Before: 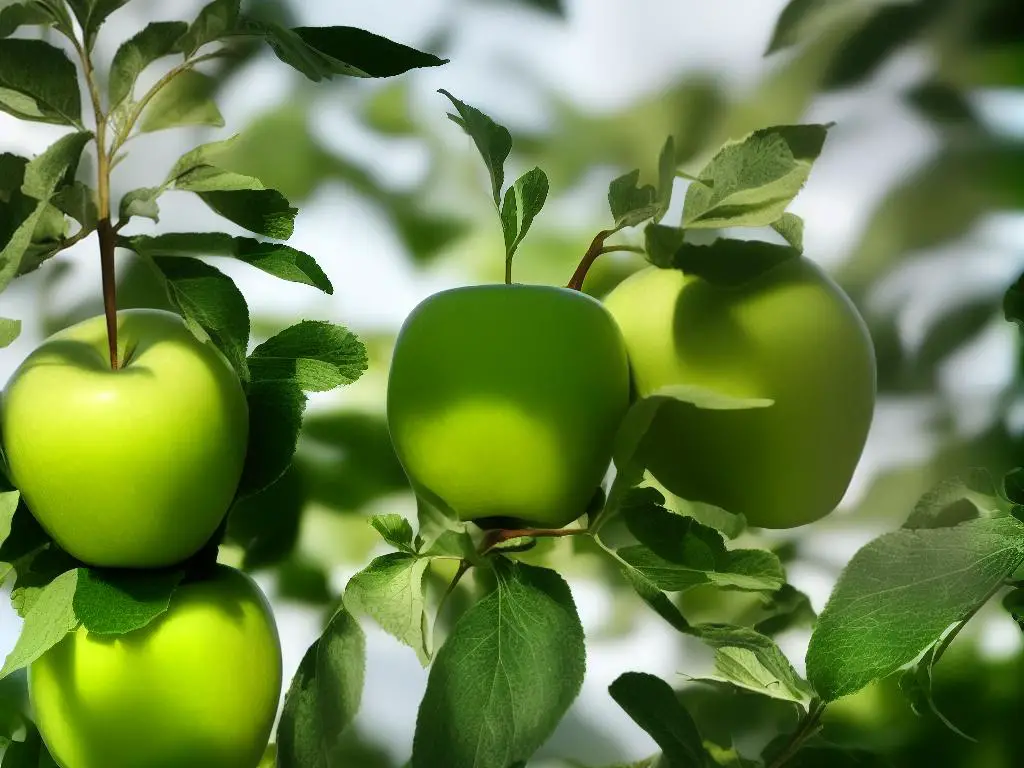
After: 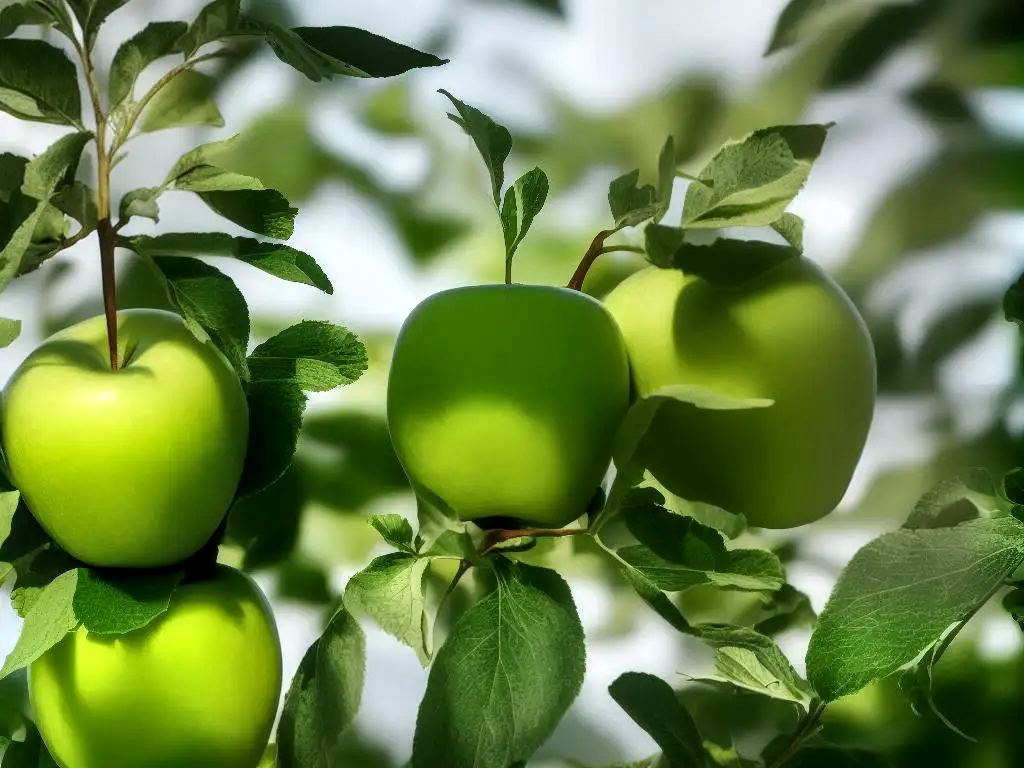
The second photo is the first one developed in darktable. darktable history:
local contrast: detail 130%
